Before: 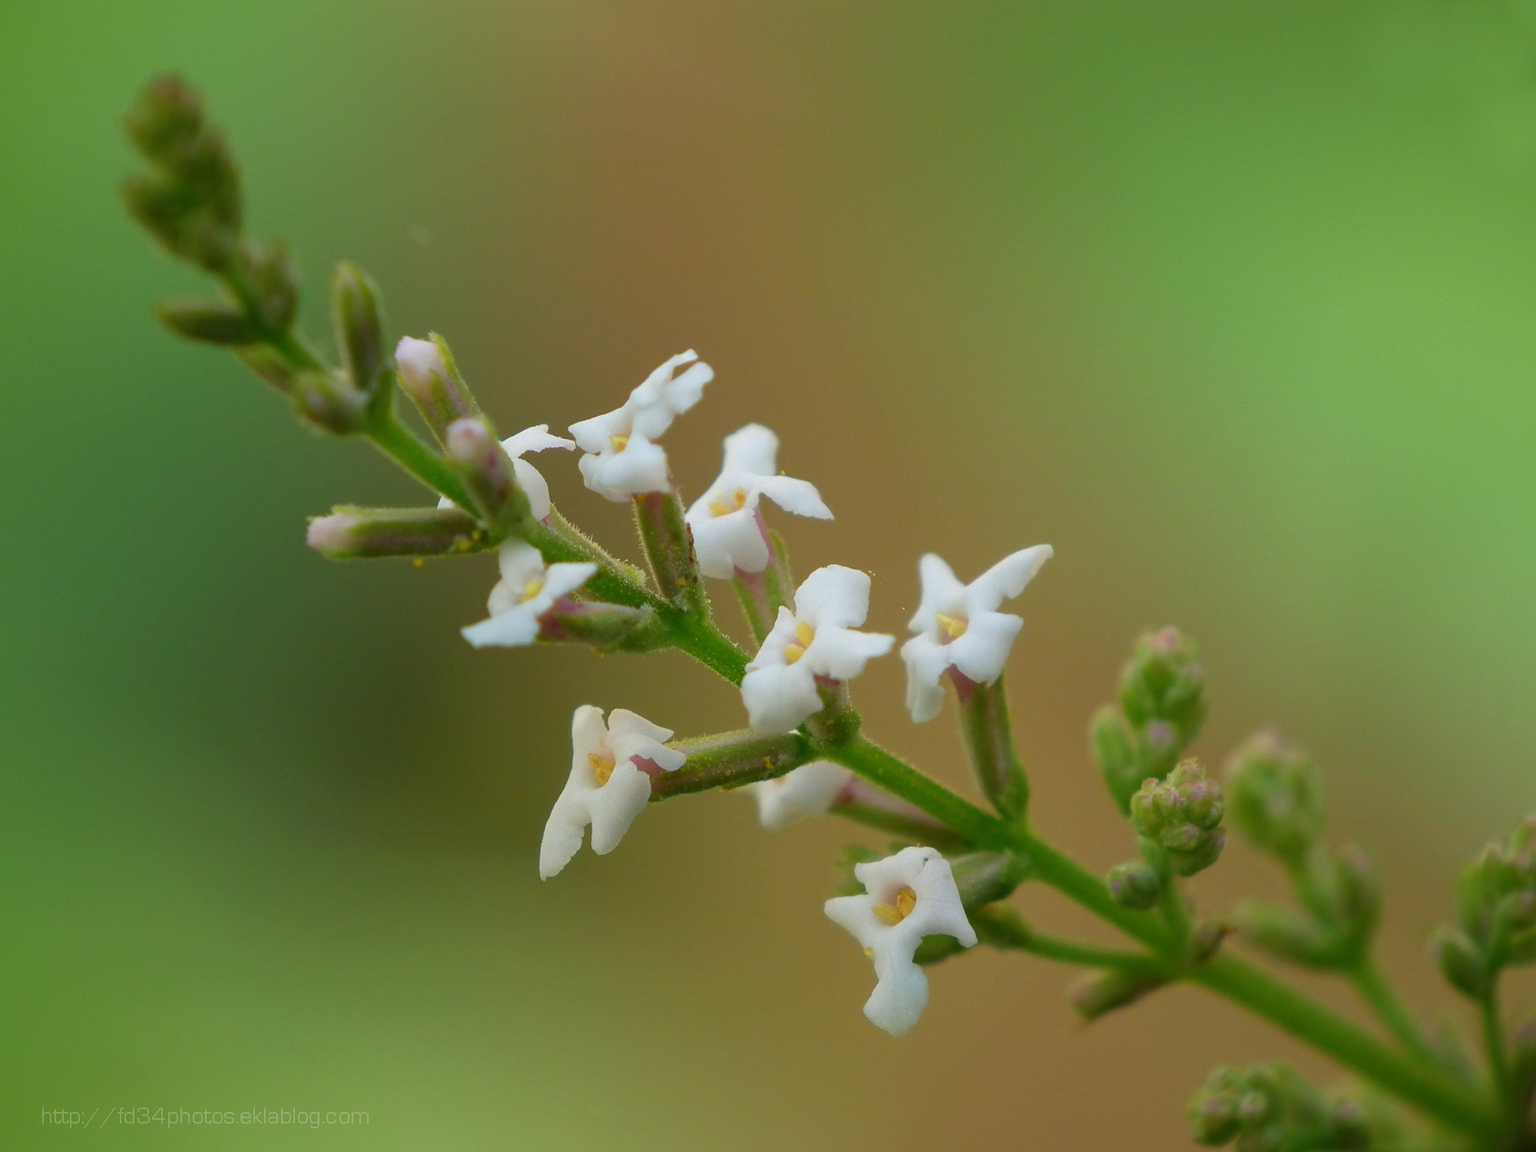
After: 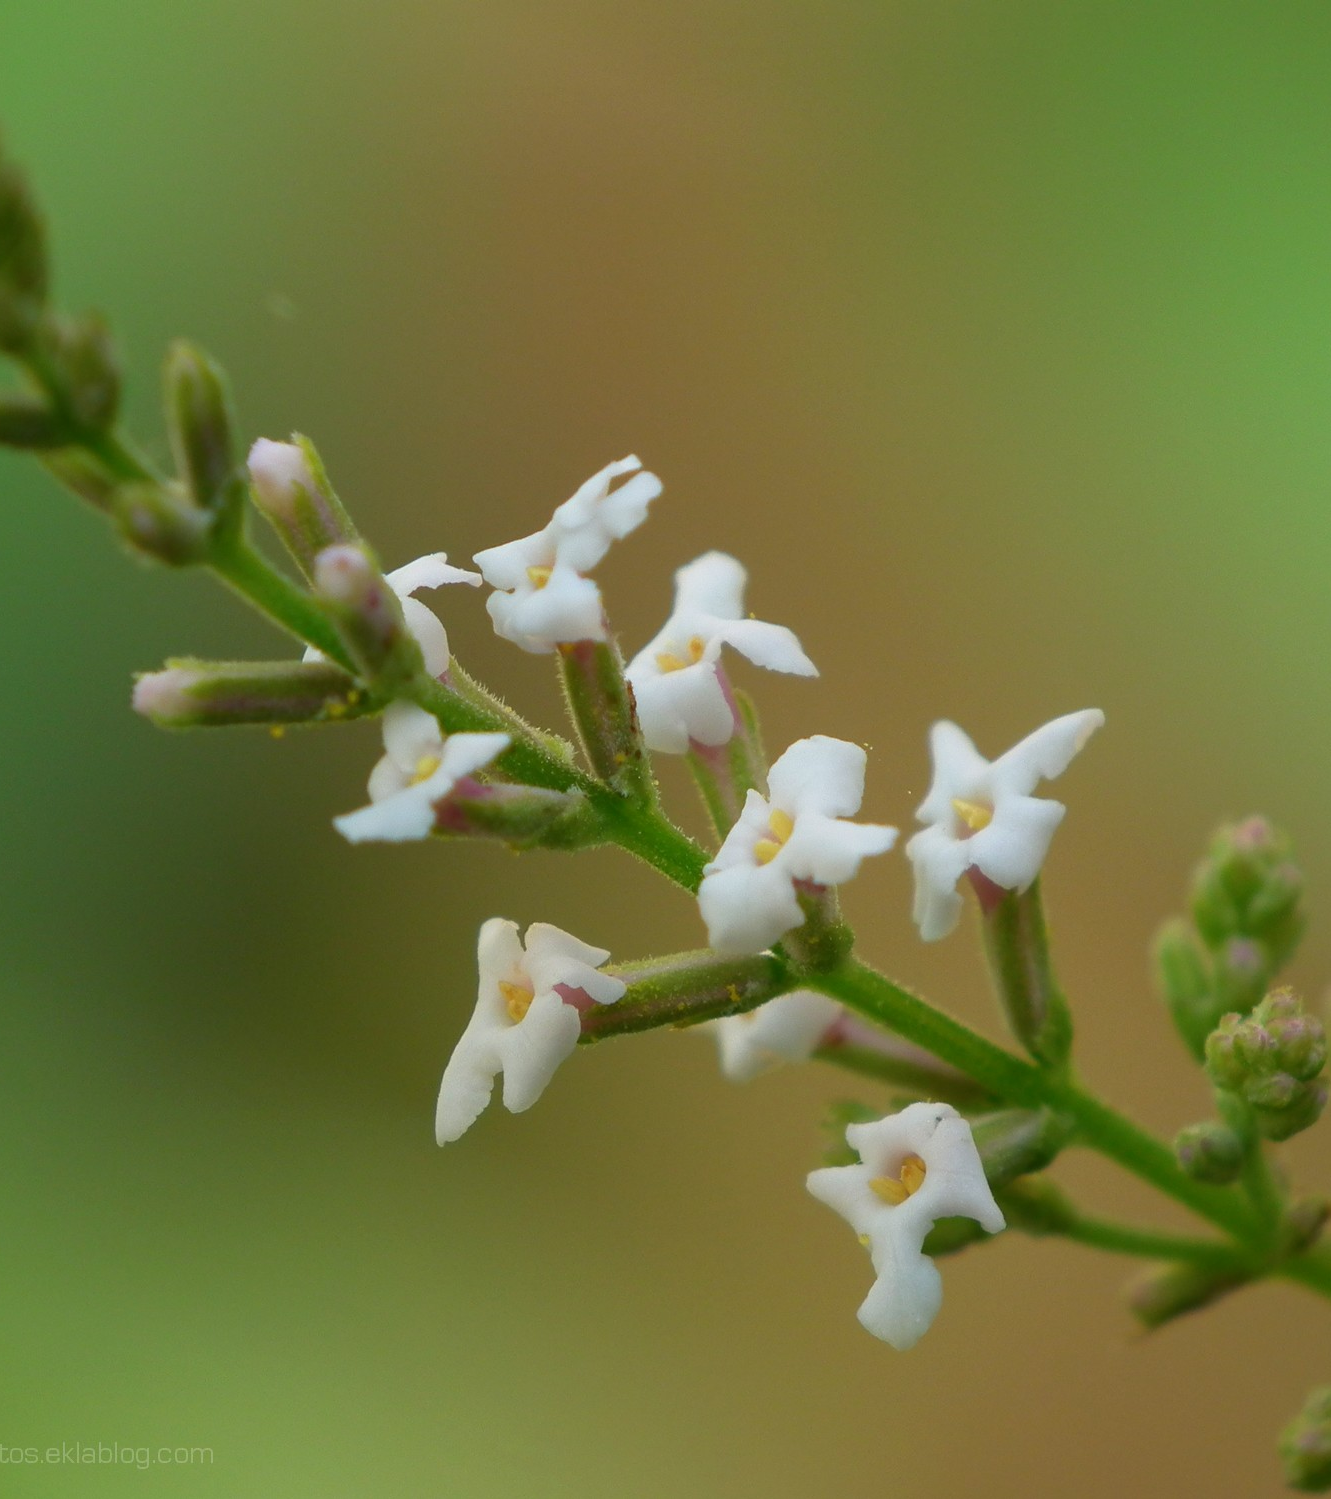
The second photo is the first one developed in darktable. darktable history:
crop and rotate: left 13.363%, right 20.039%
levels: white 90.66%
